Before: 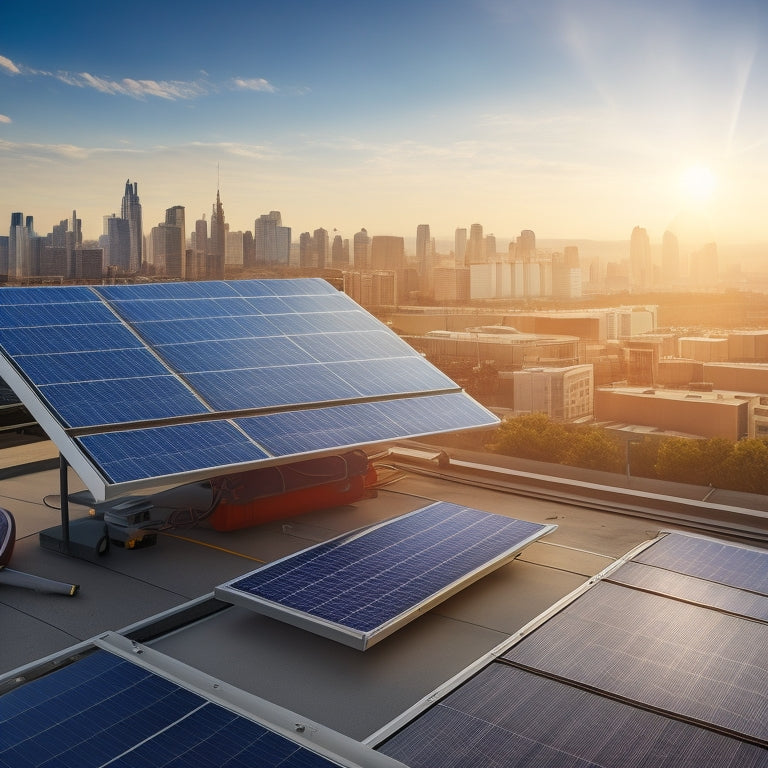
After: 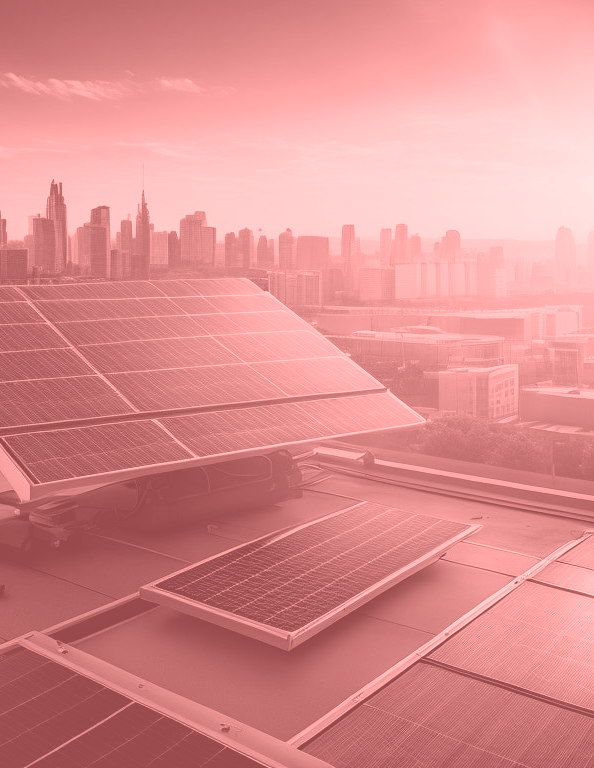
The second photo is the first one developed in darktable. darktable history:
color balance: lift [0.991, 1, 1, 1], gamma [0.996, 1, 1, 1], input saturation 98.52%, contrast 20.34%, output saturation 103.72%
color balance rgb: perceptual saturation grading › global saturation 20%, global vibrance 20%
crop: left 9.88%, right 12.664%
colorize: saturation 51%, source mix 50.67%, lightness 50.67%
